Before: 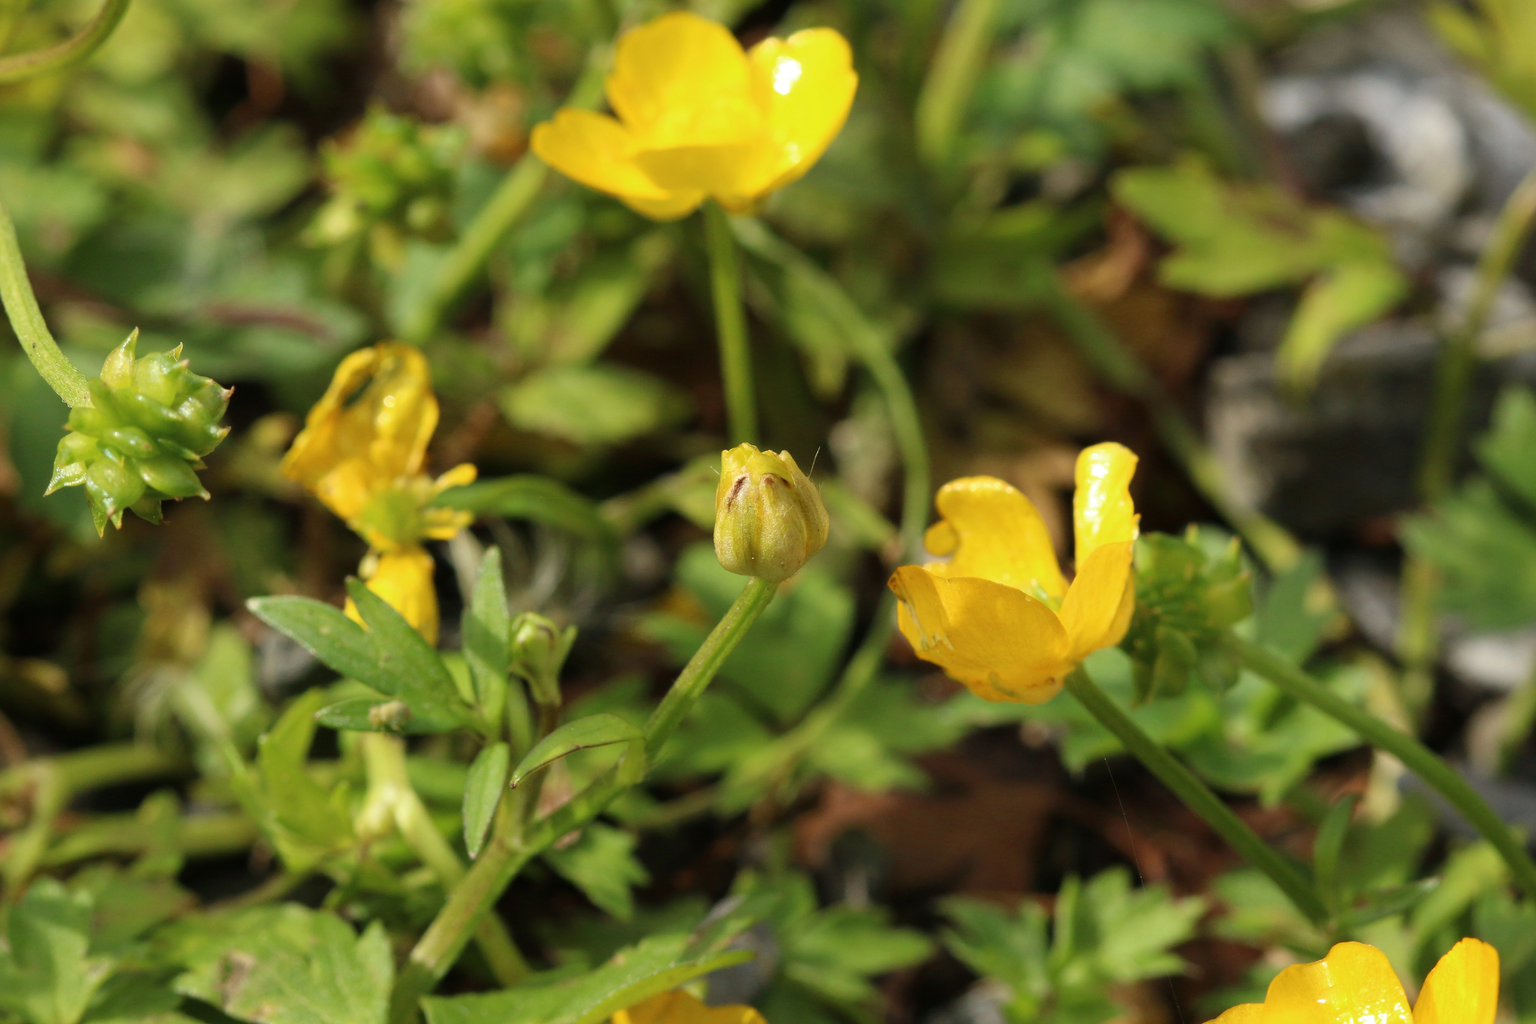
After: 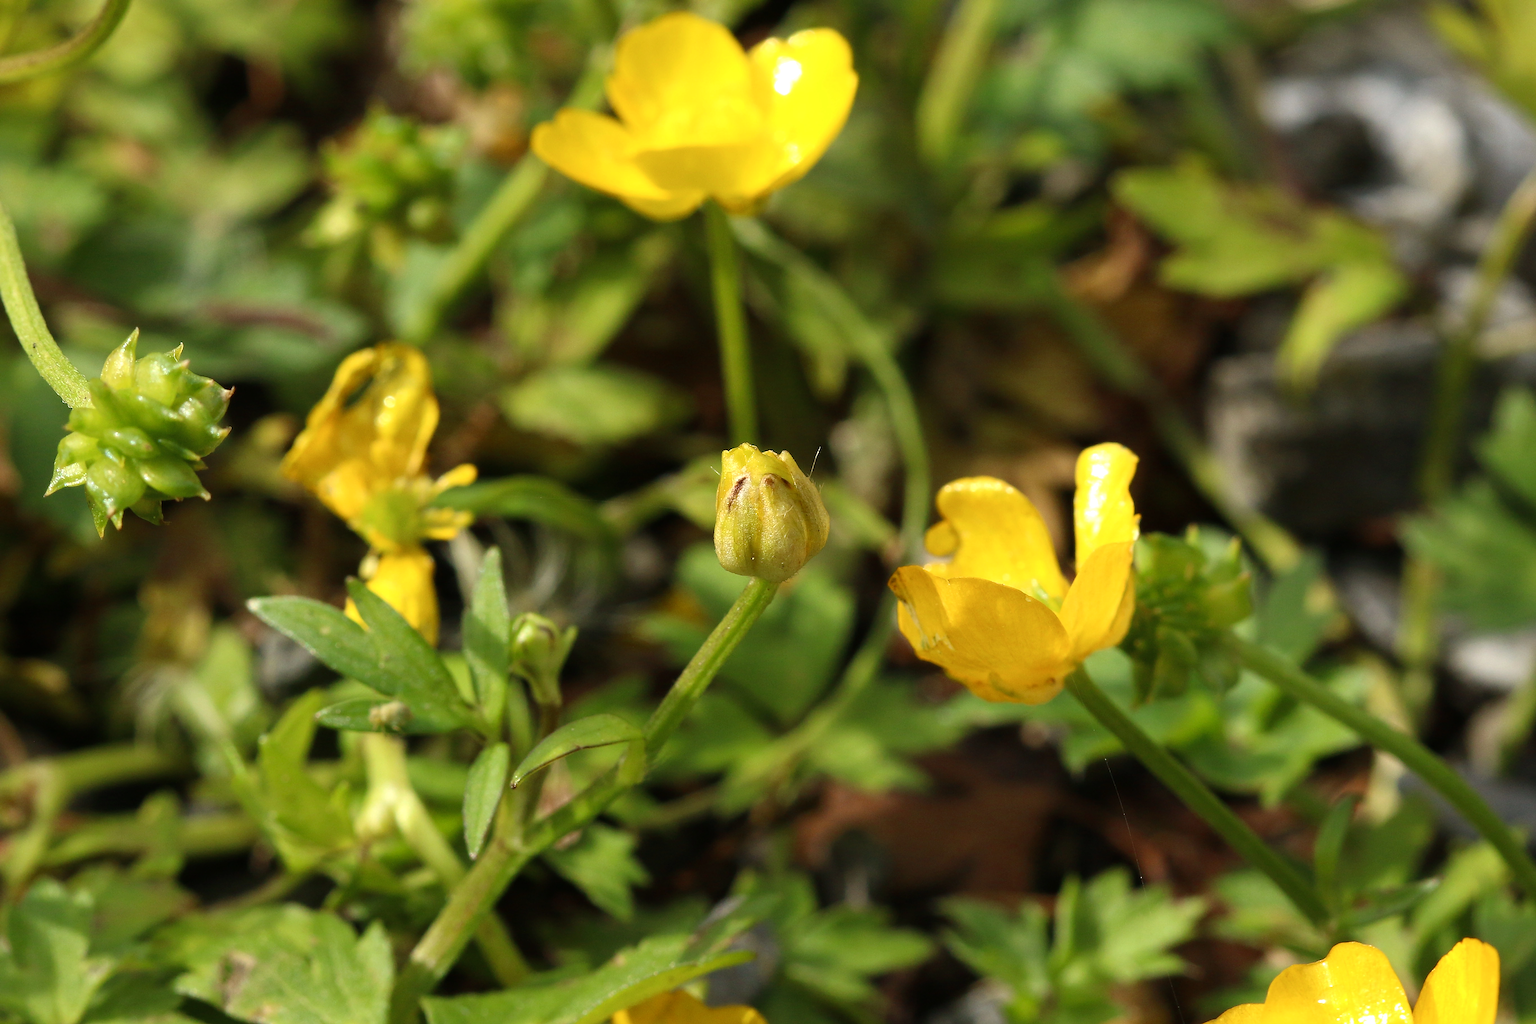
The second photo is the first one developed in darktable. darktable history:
color balance rgb: perceptual saturation grading › global saturation 1.257%, perceptual saturation grading › highlights -2.982%, perceptual saturation grading › mid-tones 3.46%, perceptual saturation grading › shadows 8.03%, perceptual brilliance grading › highlights 4.463%, perceptual brilliance grading › shadows -9.599%, global vibrance 5.718%, contrast 3.683%
sharpen: radius 1.392, amount 1.238, threshold 0.694
